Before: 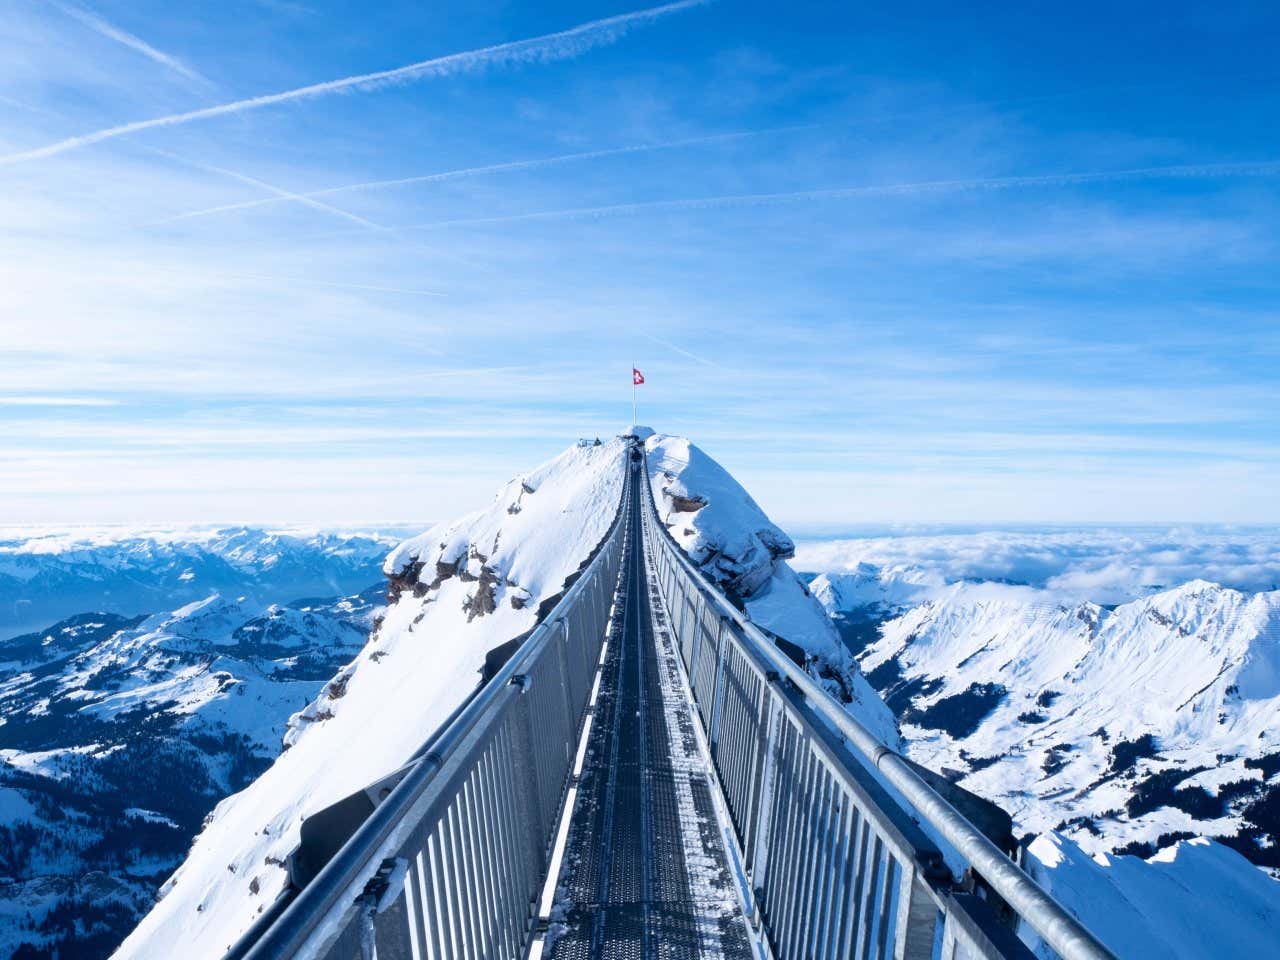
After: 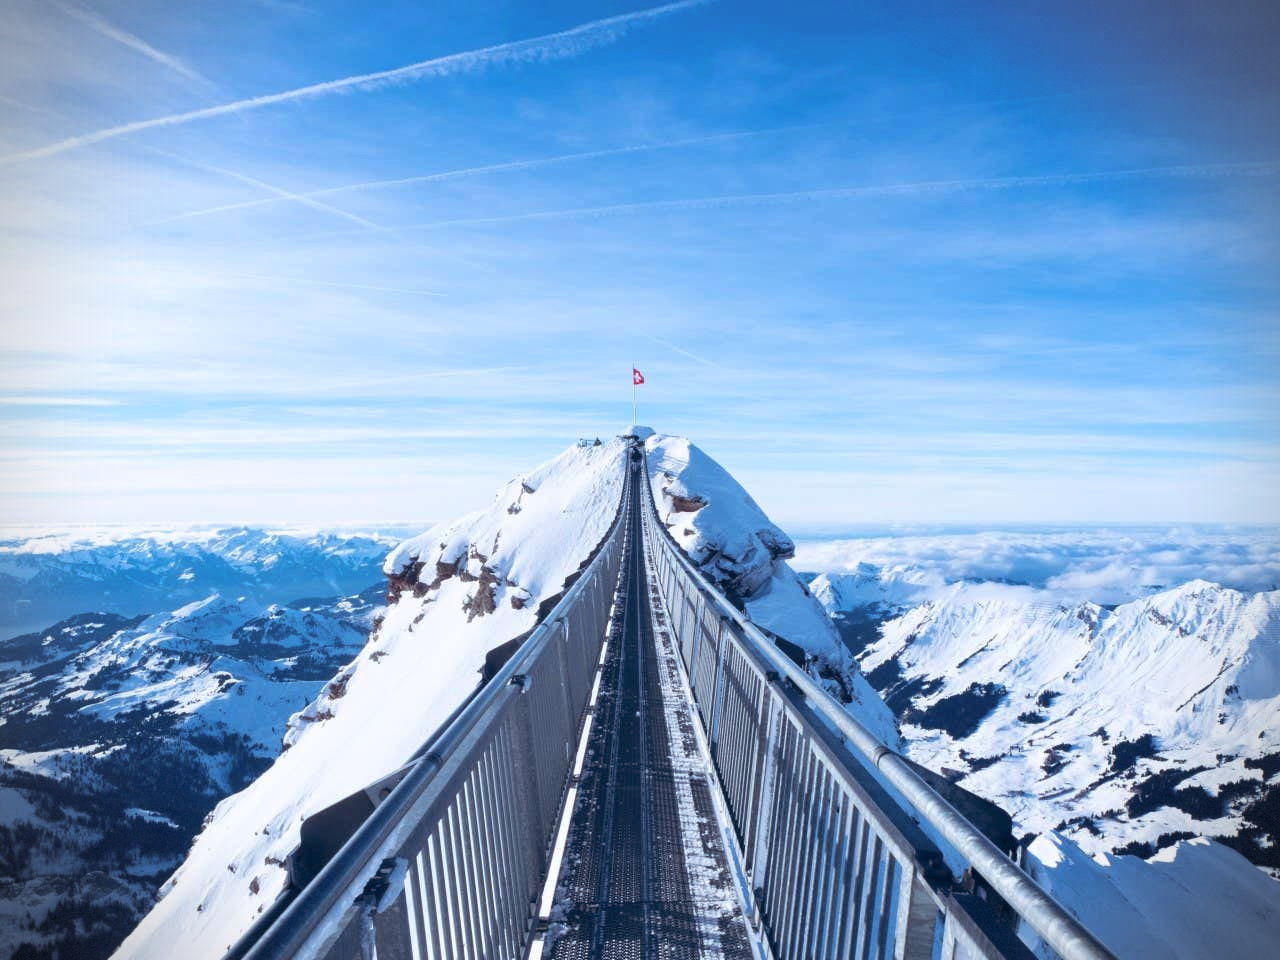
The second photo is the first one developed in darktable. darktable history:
vignetting: dithering 8-bit output, unbound false
color balance rgb: shadows lift › chroma 9.92%, shadows lift › hue 45.12°, power › luminance 3.26%, power › hue 231.93°, global offset › luminance 0.4%, global offset › chroma 0.21%, global offset › hue 255.02°
